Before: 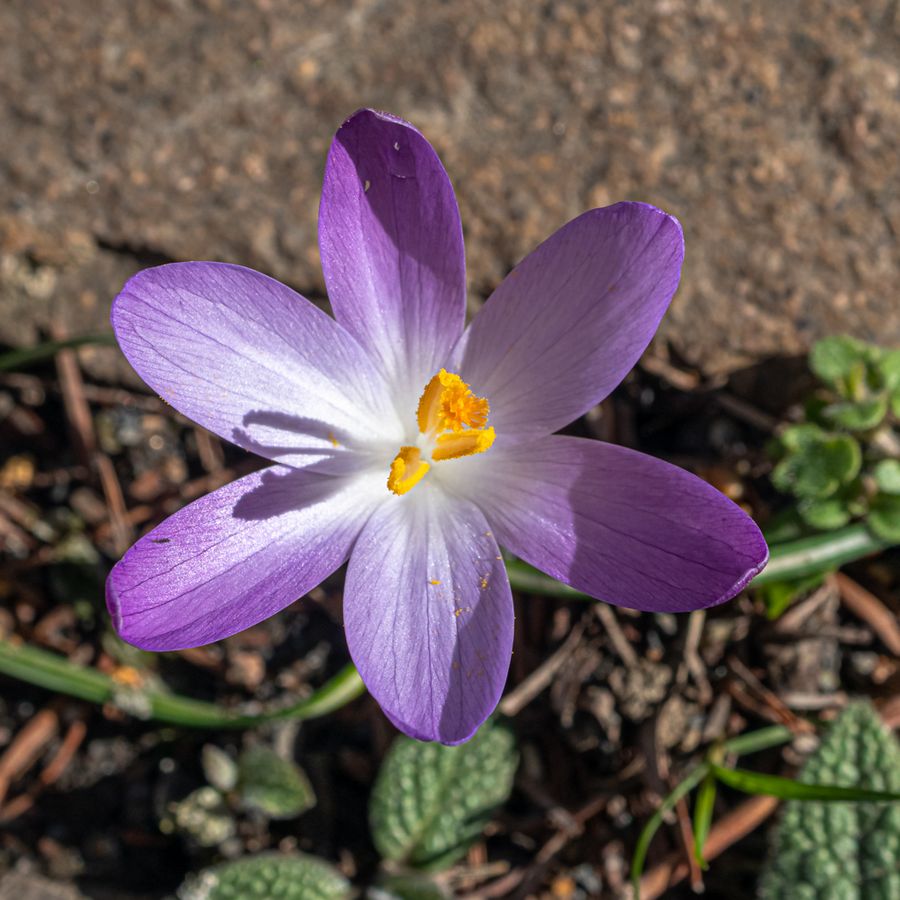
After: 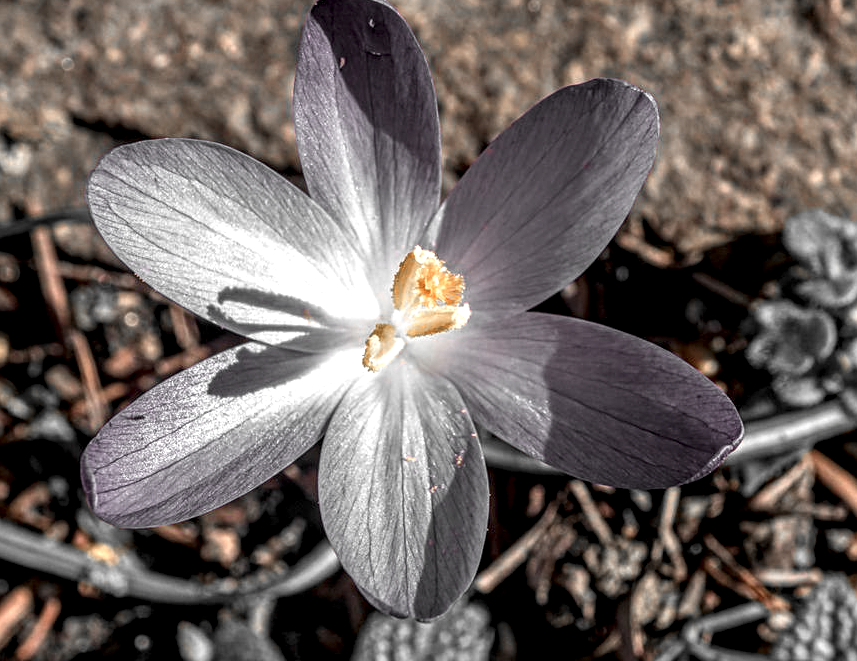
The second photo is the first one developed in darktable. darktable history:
crop and rotate: left 2.798%, top 13.688%, right 1.875%, bottom 12.773%
sharpen: amount 0.214
color zones: curves: ch0 [(0, 0.65) (0.096, 0.644) (0.221, 0.539) (0.429, 0.5) (0.571, 0.5) (0.714, 0.5) (0.857, 0.5) (1, 0.65)]; ch1 [(0, 0.5) (0.143, 0.5) (0.257, -0.002) (0.429, 0.04) (0.571, -0.001) (0.714, -0.015) (0.857, 0.024) (1, 0.5)]
local contrast: highlights 6%, shadows 4%, detail 182%
